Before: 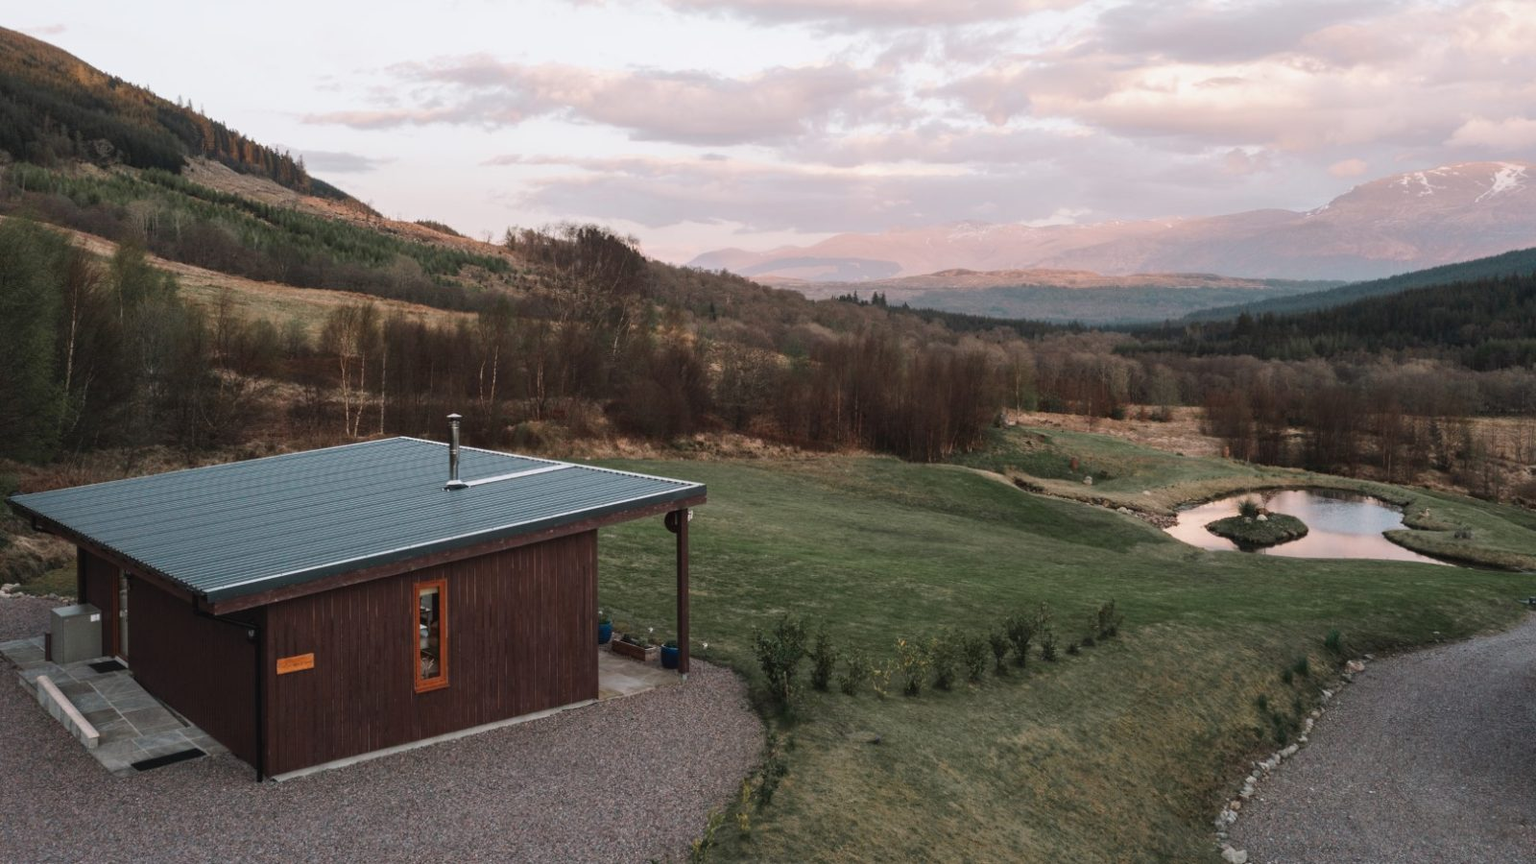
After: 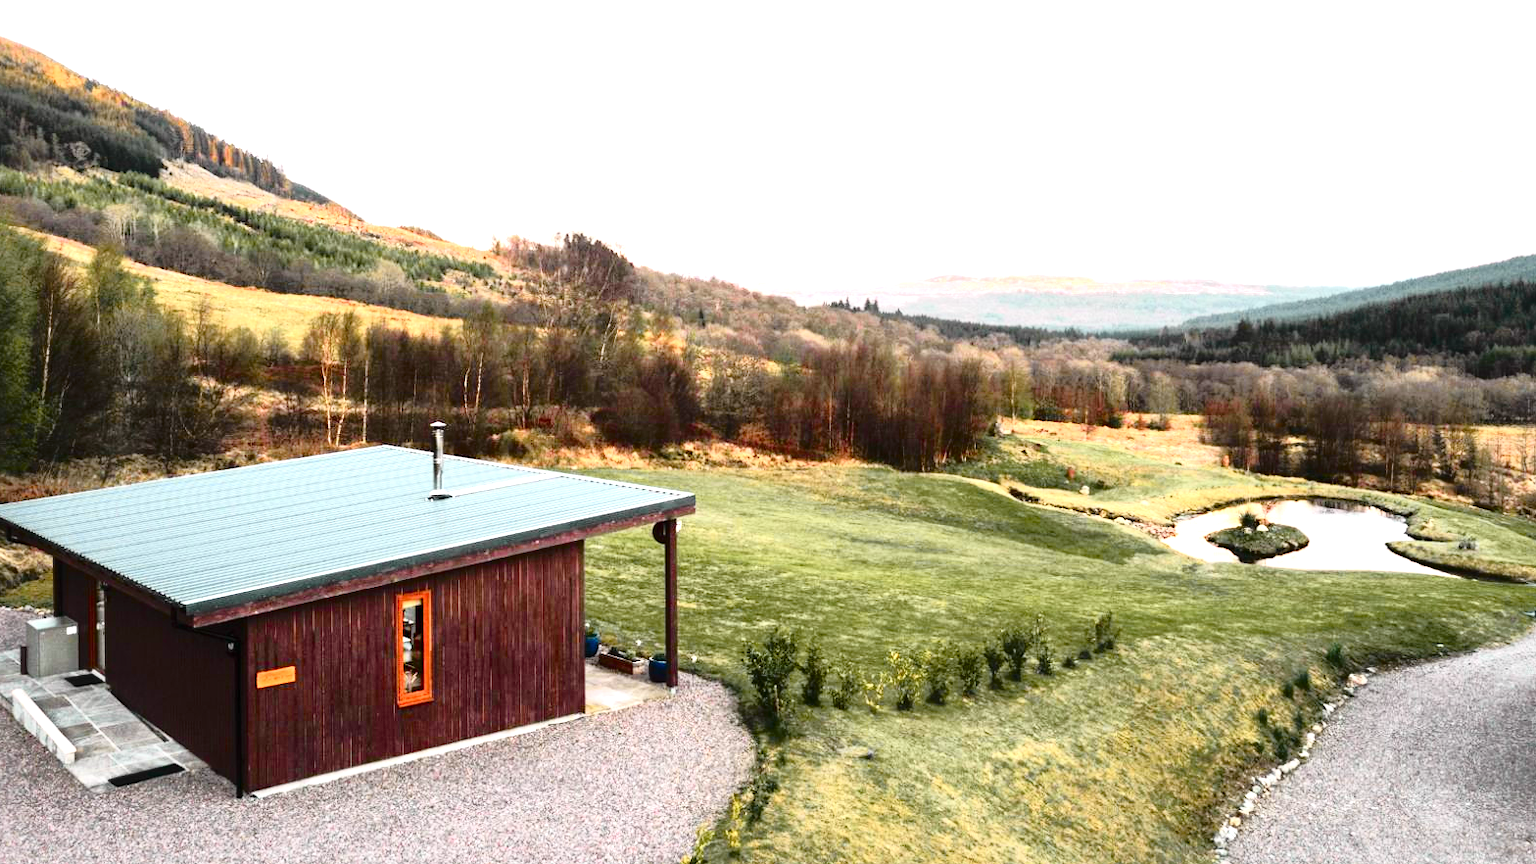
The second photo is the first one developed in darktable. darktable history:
crop: left 1.686%, right 0.277%, bottom 1.894%
tone equalizer: -8 EV -0.725 EV, -7 EV -0.721 EV, -6 EV -0.591 EV, -5 EV -0.385 EV, -3 EV 0.381 EV, -2 EV 0.6 EV, -1 EV 0.68 EV, +0 EV 0.724 EV, edges refinement/feathering 500, mask exposure compensation -1.57 EV, preserve details guided filter
local contrast: mode bilateral grid, contrast 21, coarseness 50, detail 132%, midtone range 0.2
contrast brightness saturation: contrast 0.125, brightness -0.06, saturation 0.157
exposure: black level correction 0, exposure 1.491 EV, compensate highlight preservation false
tone curve: curves: ch0 [(0, 0) (0.168, 0.142) (0.359, 0.44) (0.469, 0.544) (0.634, 0.722) (0.858, 0.903) (1, 0.968)]; ch1 [(0, 0) (0.437, 0.453) (0.472, 0.47) (0.502, 0.502) (0.54, 0.534) (0.57, 0.592) (0.618, 0.66) (0.699, 0.749) (0.859, 0.919) (1, 1)]; ch2 [(0, 0) (0.33, 0.301) (0.421, 0.443) (0.476, 0.498) (0.505, 0.503) (0.547, 0.557) (0.586, 0.634) (0.608, 0.676) (1, 1)], color space Lab, independent channels, preserve colors none
color balance rgb: linear chroma grading › shadows -2.332%, linear chroma grading › highlights -14.99%, linear chroma grading › global chroma -9.44%, linear chroma grading › mid-tones -9.891%, perceptual saturation grading › global saturation 20%, perceptual saturation grading › highlights -25.424%, perceptual saturation grading › shadows 25.19%, global vibrance 30.157%
